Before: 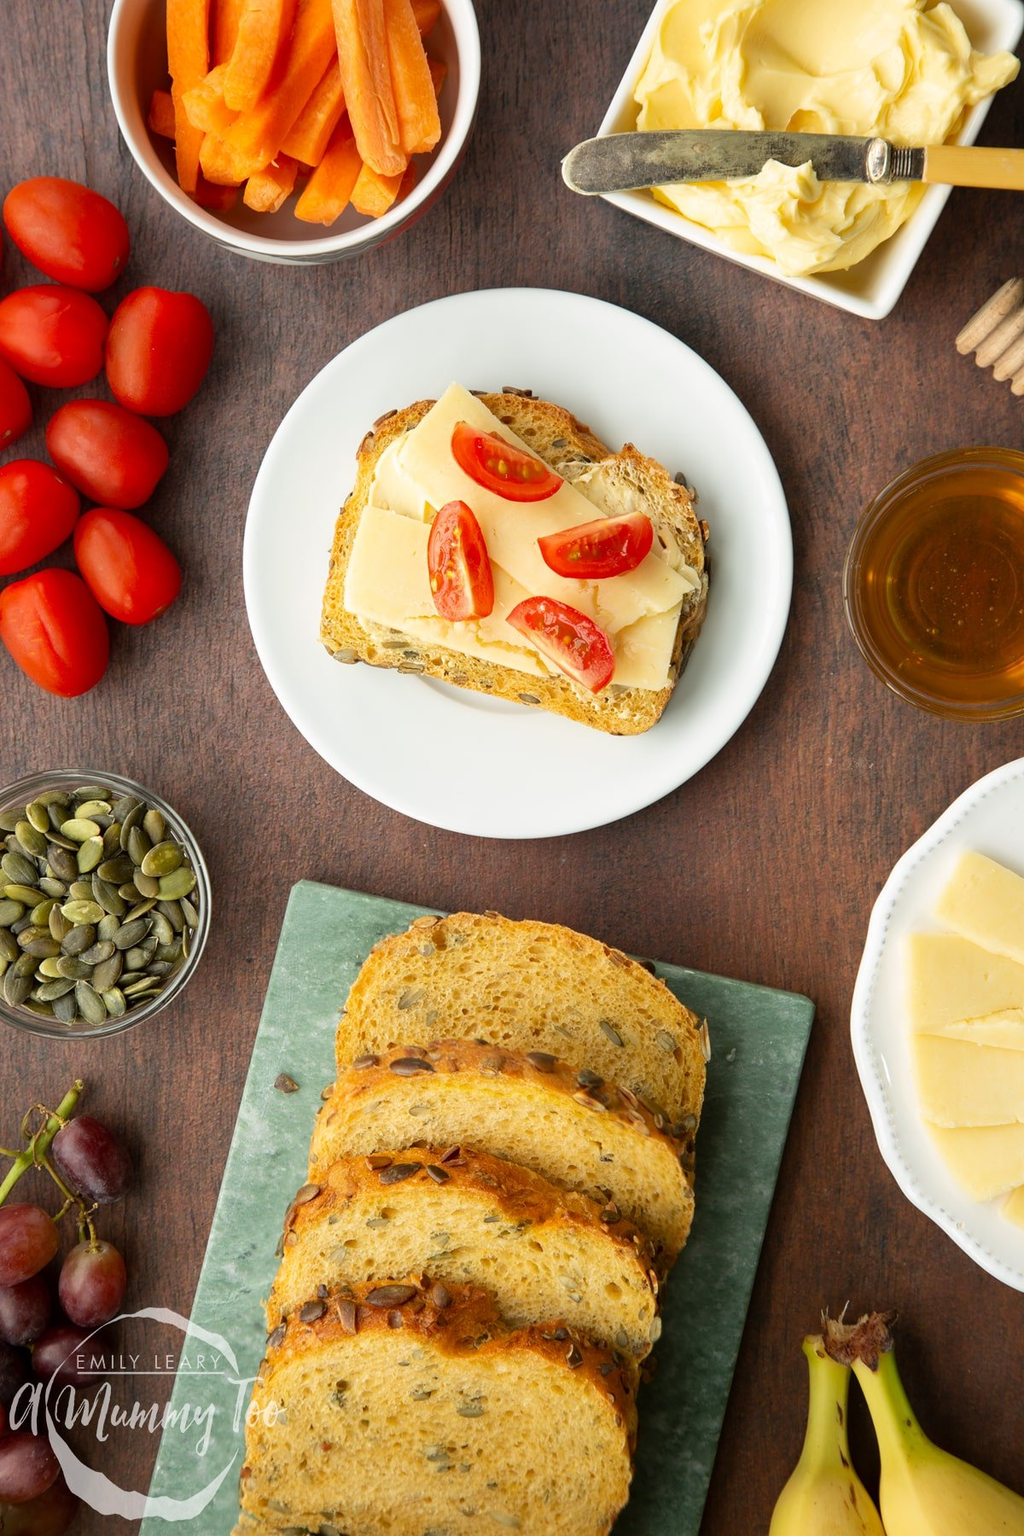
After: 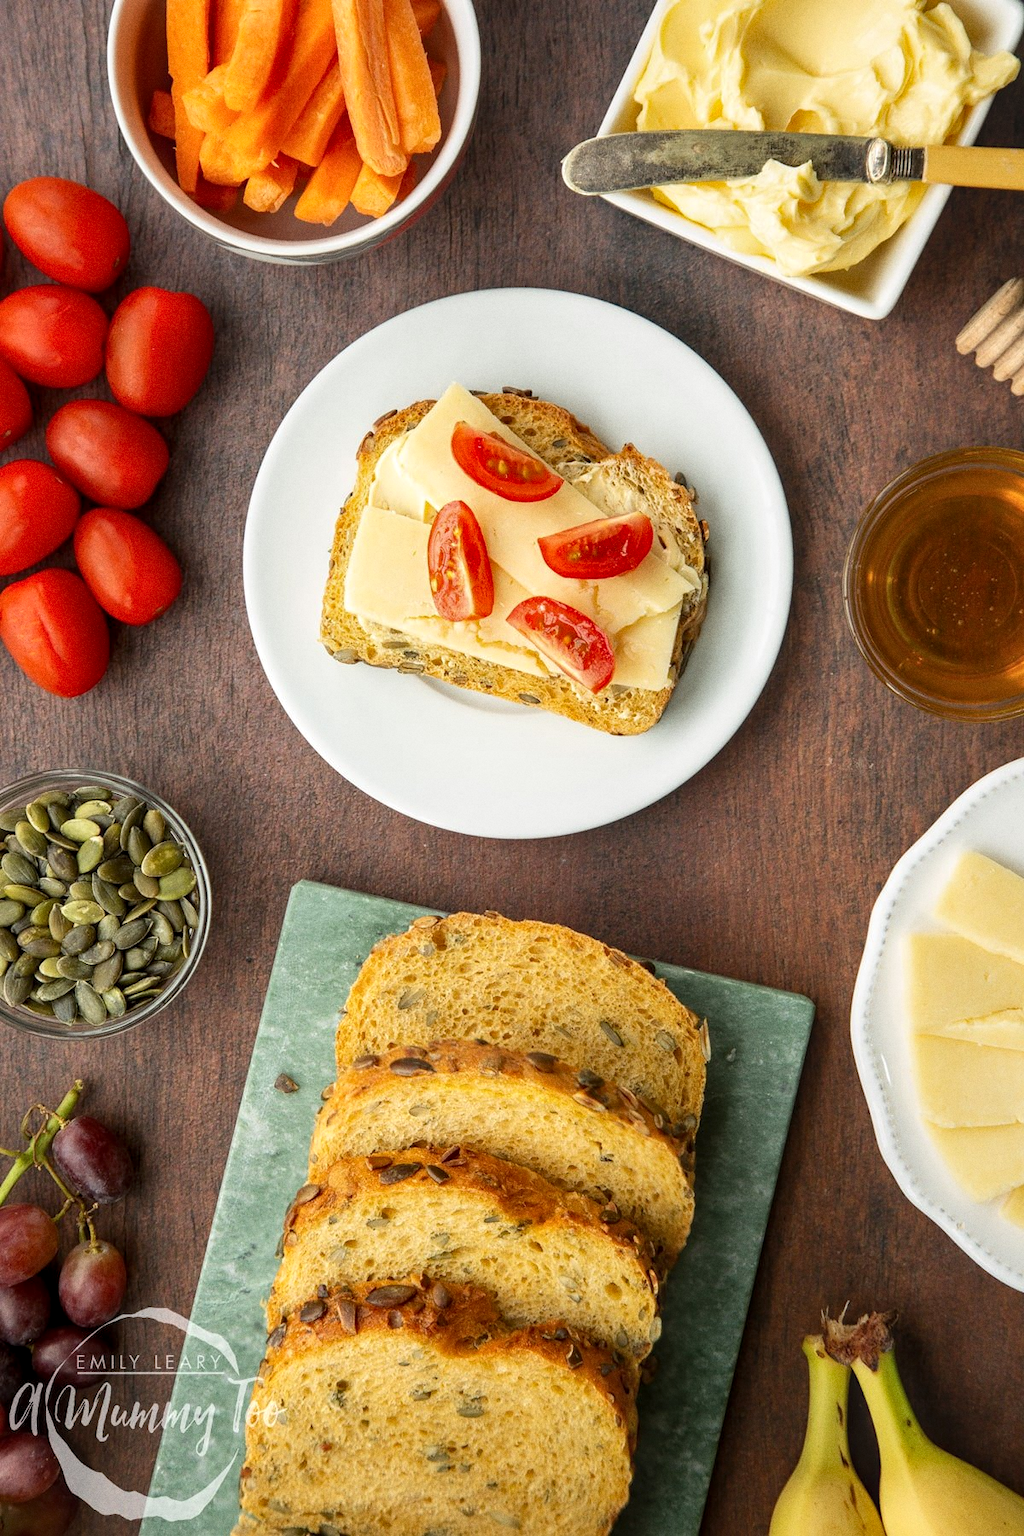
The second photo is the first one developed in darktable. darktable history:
fill light: on, module defaults
local contrast: on, module defaults
grain: coarseness 0.47 ISO
